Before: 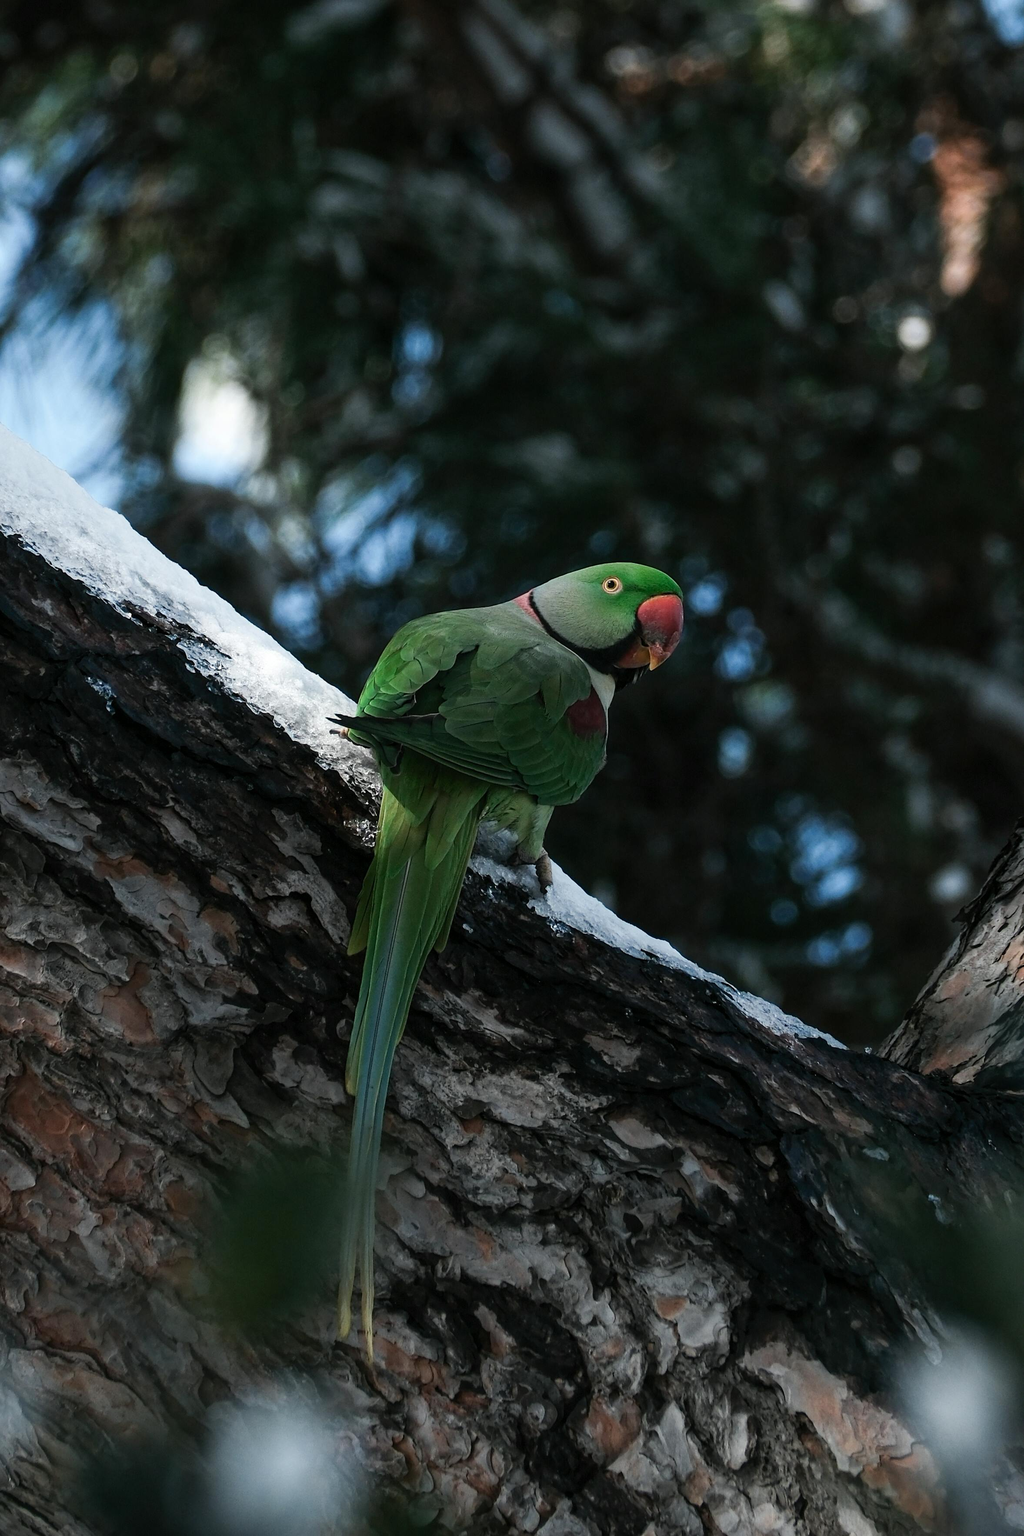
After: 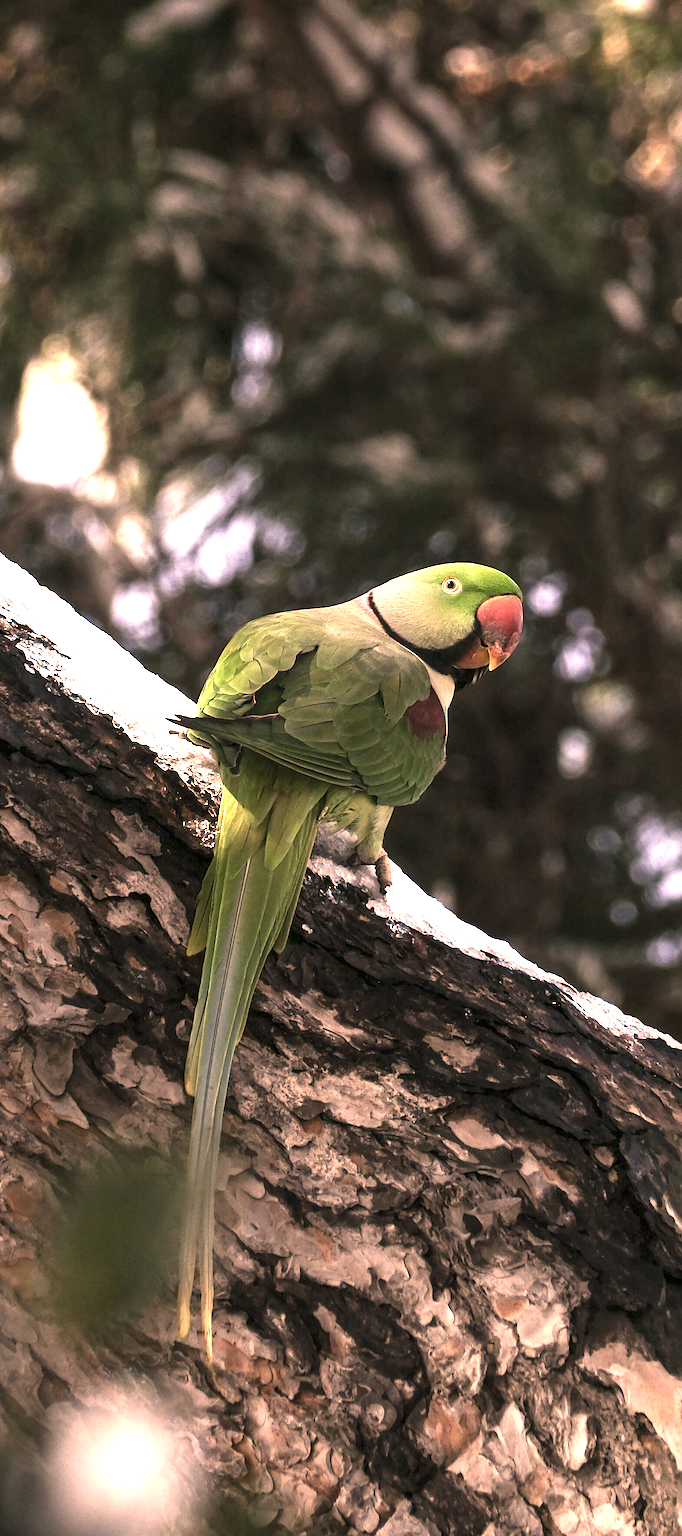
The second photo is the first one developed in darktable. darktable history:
crop and rotate: left 15.778%, right 17.543%
color correction: highlights a* 39.21, highlights b* 39.87, saturation 0.685
exposure: exposure 2.039 EV, compensate exposure bias true, compensate highlight preservation false
